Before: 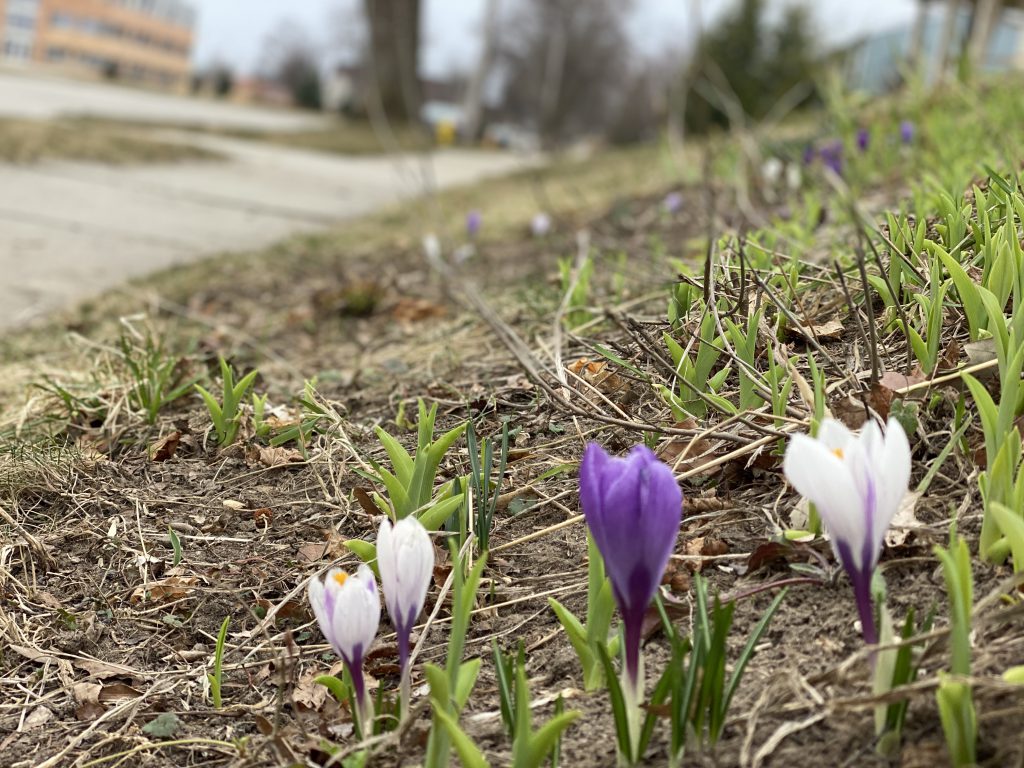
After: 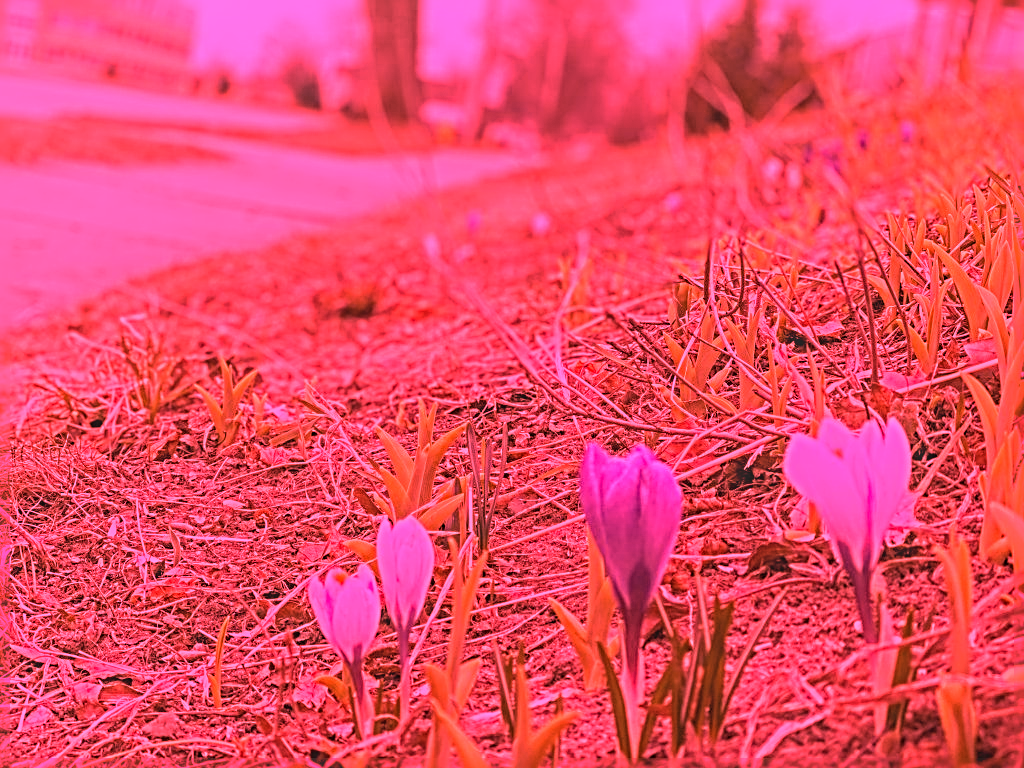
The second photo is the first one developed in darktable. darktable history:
white balance: red 4.26, blue 1.802
local contrast: highlights 48%, shadows 0%, detail 100%
sharpen: radius 4
exposure: exposure -2.002 EV, compensate highlight preservation false
